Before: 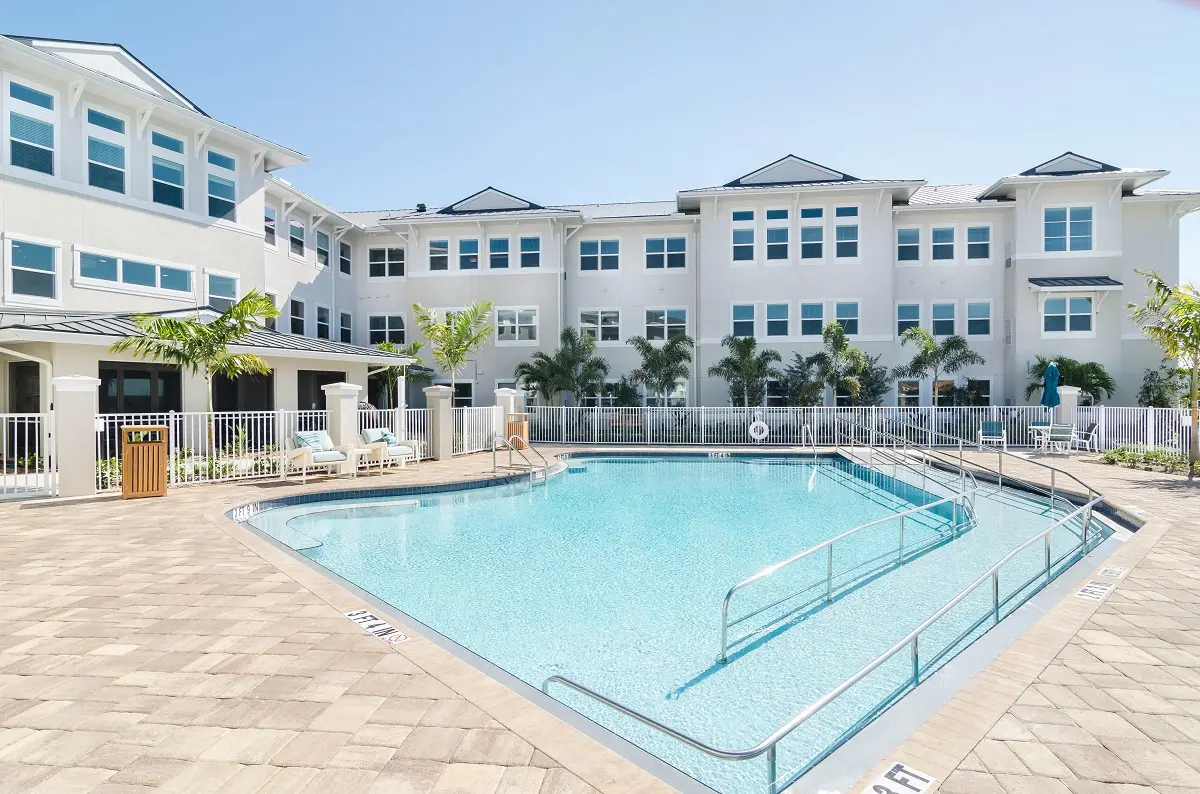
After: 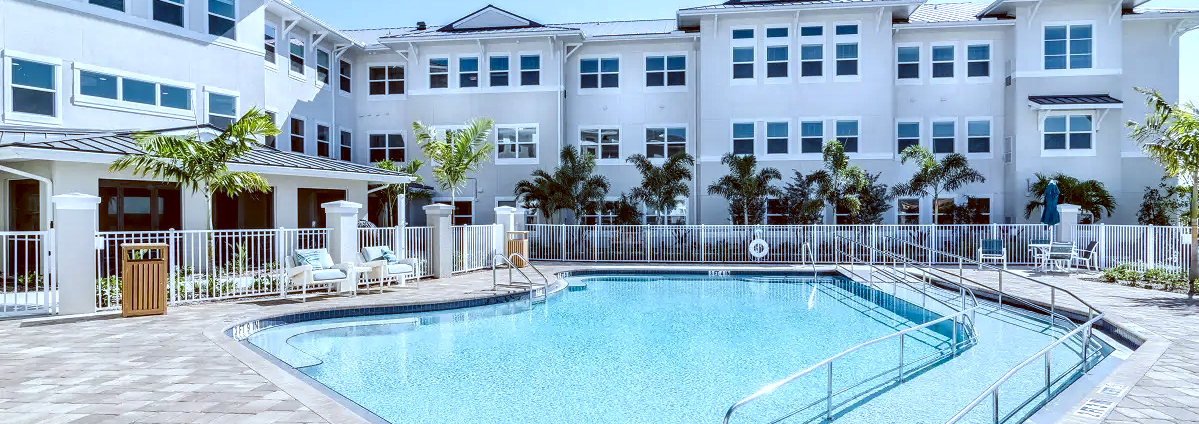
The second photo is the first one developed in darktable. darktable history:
local contrast: detail 160%
crop and rotate: top 23.043%, bottom 23.437%
color balance: lift [1, 1.015, 1.004, 0.985], gamma [1, 0.958, 0.971, 1.042], gain [1, 0.956, 0.977, 1.044]
white balance: red 0.924, blue 1.095
